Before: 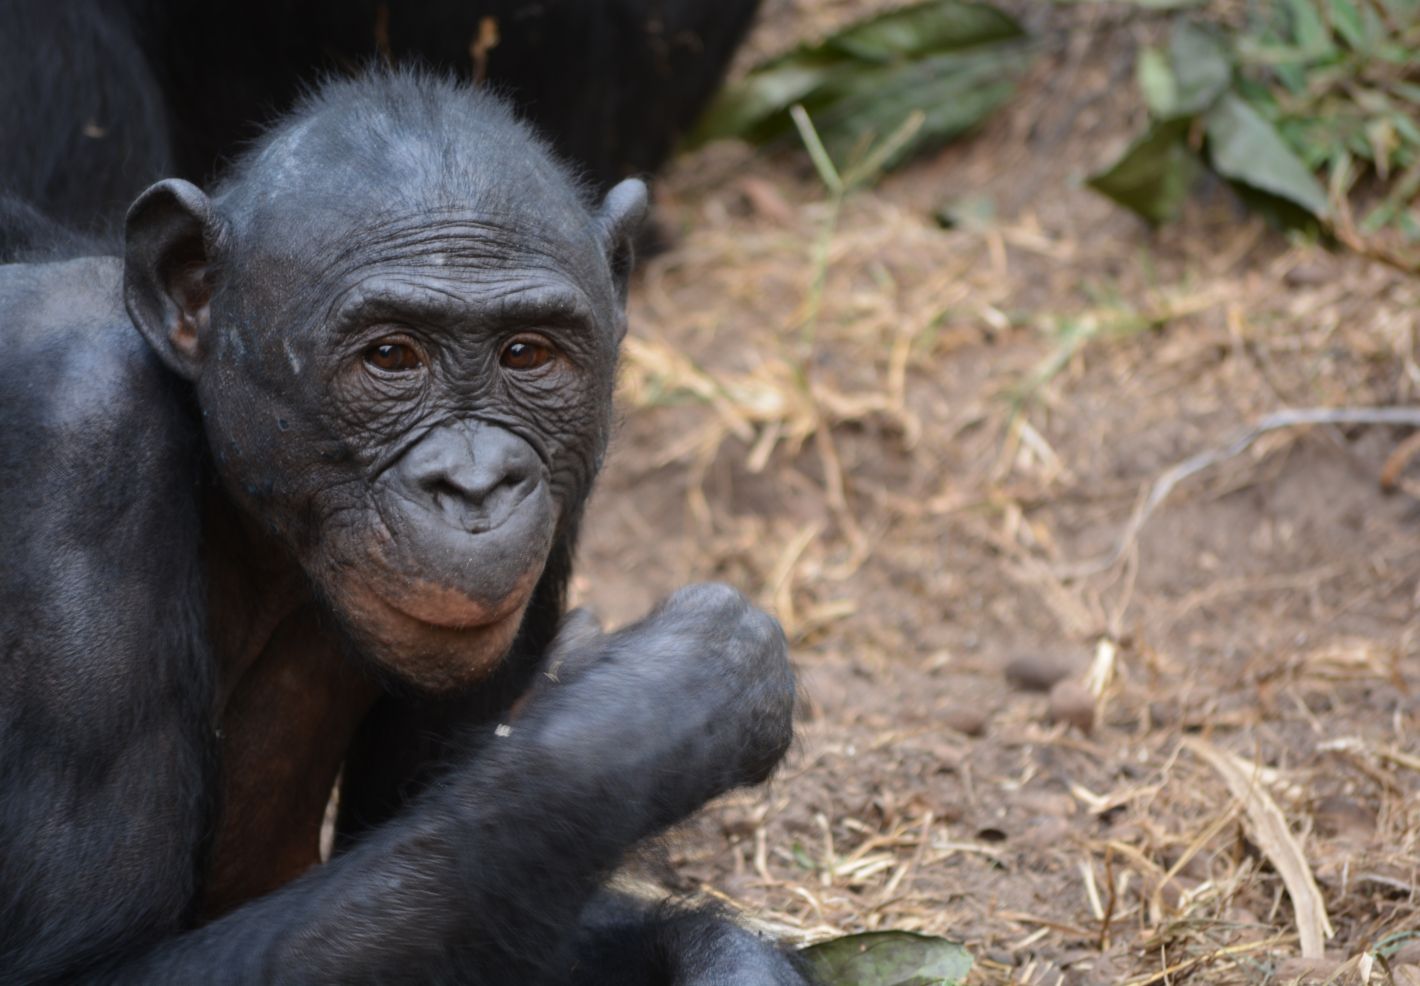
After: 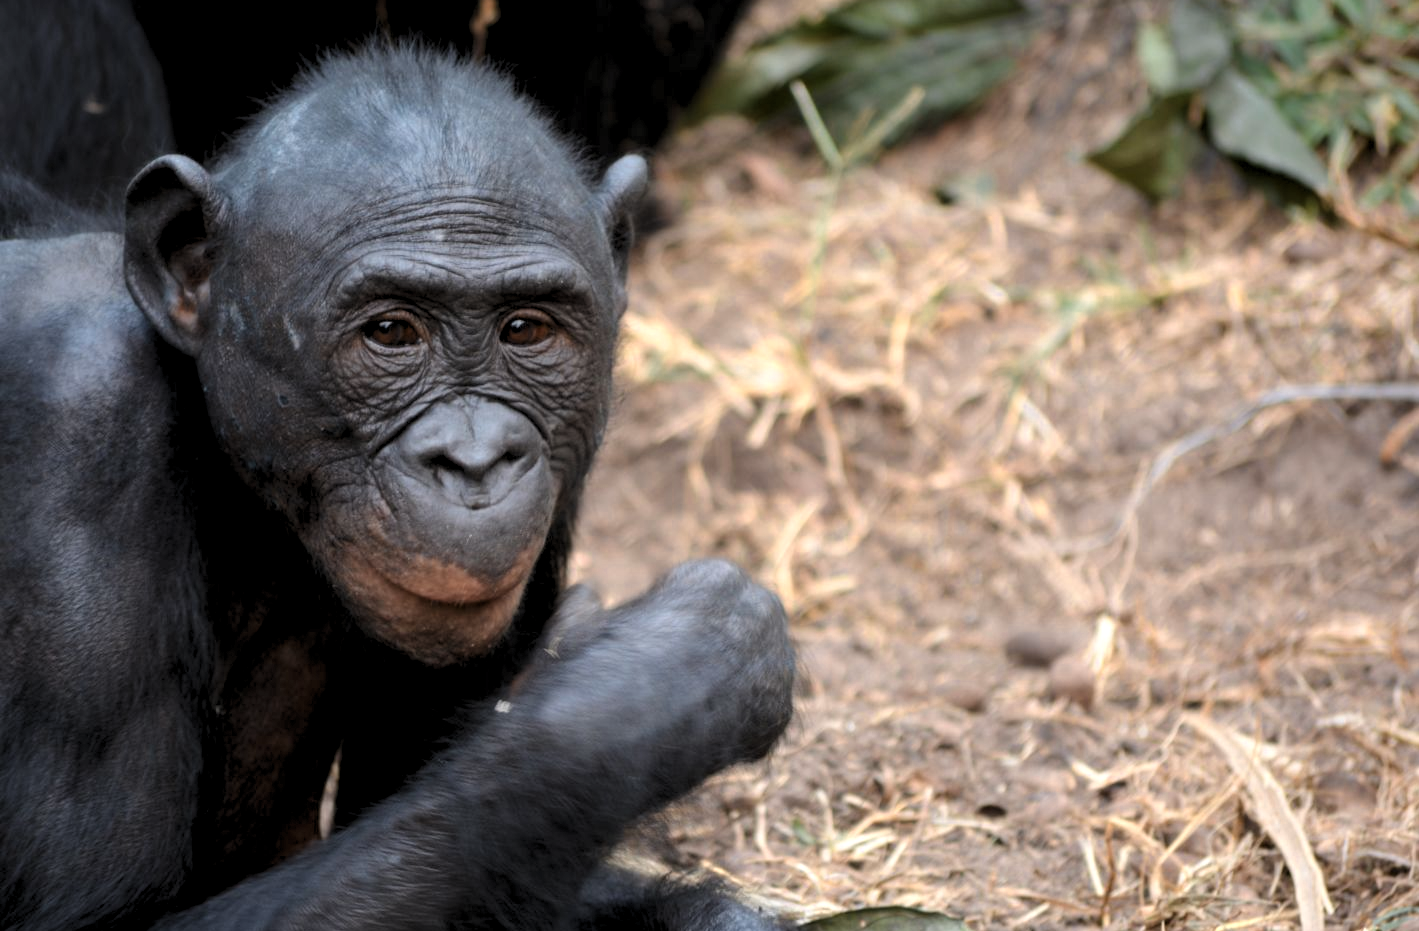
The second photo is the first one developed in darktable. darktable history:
crop and rotate: top 2.479%, bottom 3.018%
color zones: curves: ch0 [(0.018, 0.548) (0.197, 0.654) (0.425, 0.447) (0.605, 0.658) (0.732, 0.579)]; ch1 [(0.105, 0.531) (0.224, 0.531) (0.386, 0.39) (0.618, 0.456) (0.732, 0.456) (0.956, 0.421)]; ch2 [(0.039, 0.583) (0.215, 0.465) (0.399, 0.544) (0.465, 0.548) (0.614, 0.447) (0.724, 0.43) (0.882, 0.623) (0.956, 0.632)]
levels: levels [0.073, 0.497, 0.972]
